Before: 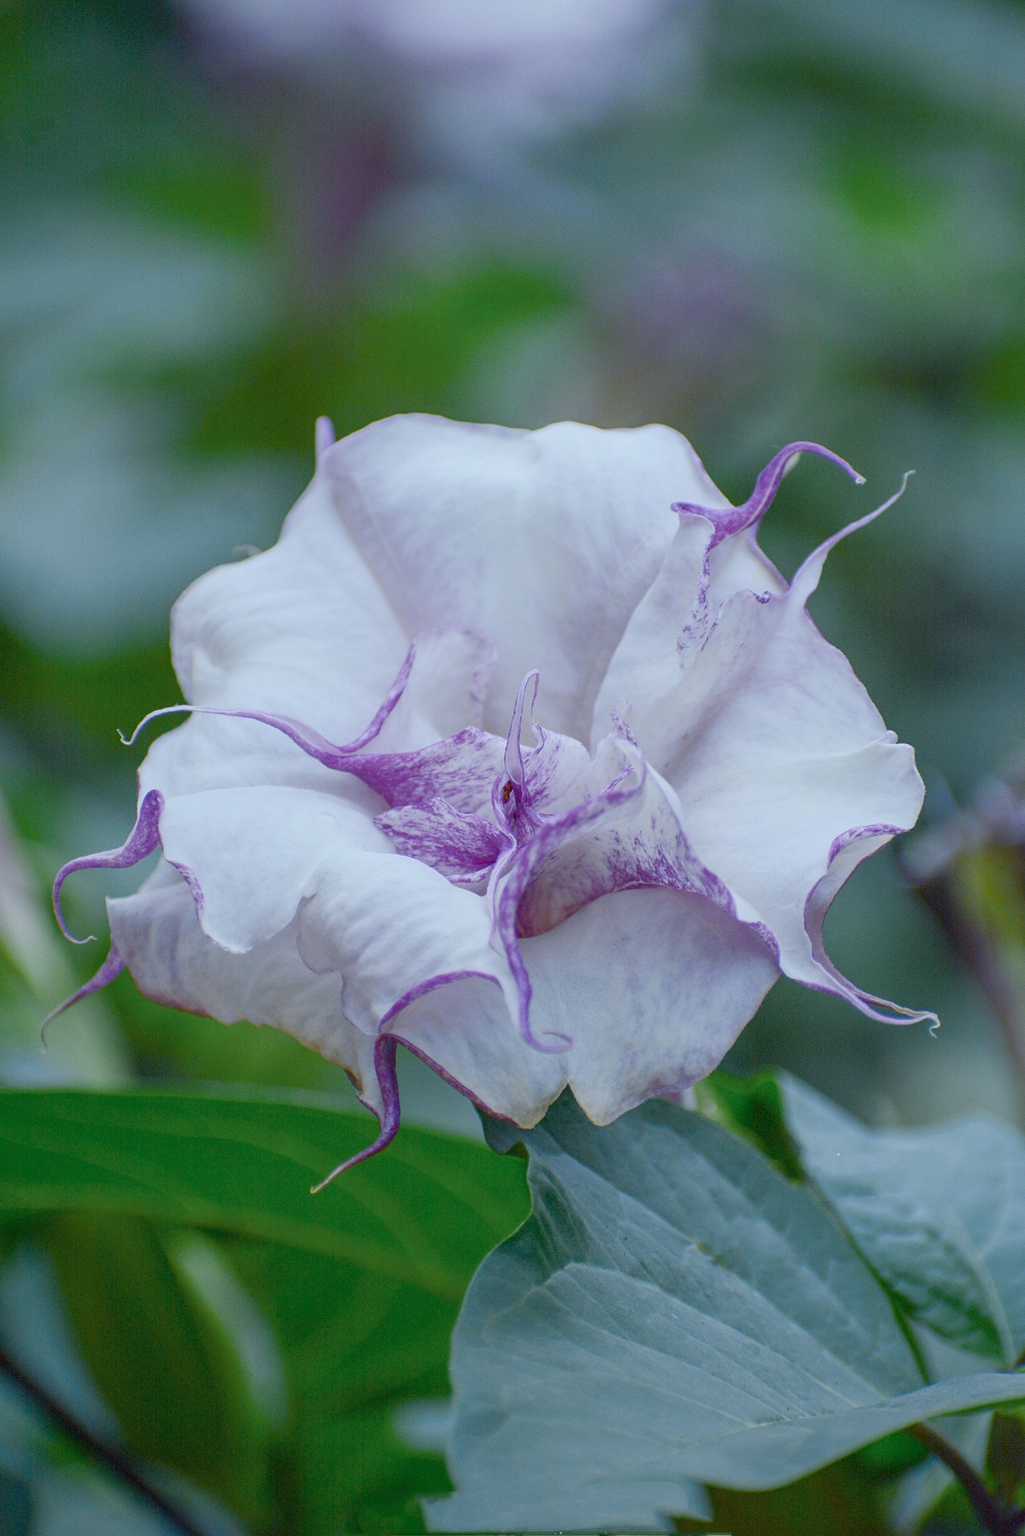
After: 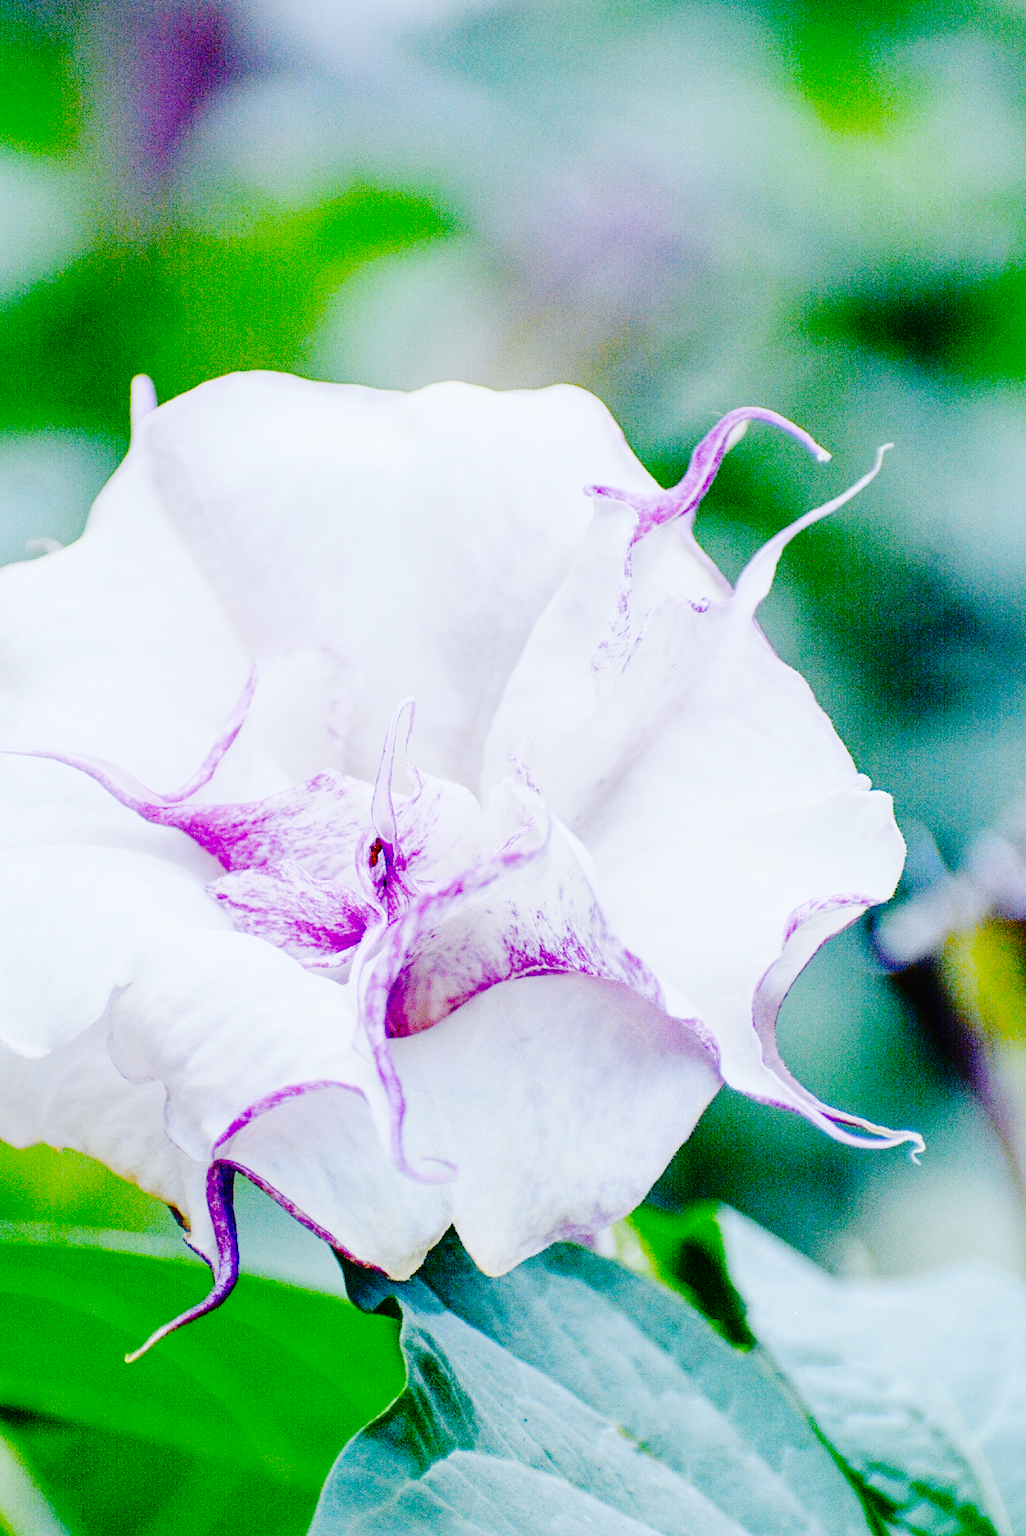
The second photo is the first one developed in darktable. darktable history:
crop and rotate: left 20.74%, top 7.912%, right 0.375%, bottom 13.378%
tone curve: curves: ch0 [(0, 0) (0.003, 0.002) (0.011, 0.007) (0.025, 0.016) (0.044, 0.027) (0.069, 0.045) (0.1, 0.077) (0.136, 0.114) (0.177, 0.166) (0.224, 0.241) (0.277, 0.328) (0.335, 0.413) (0.399, 0.498) (0.468, 0.572) (0.543, 0.638) (0.623, 0.711) (0.709, 0.786) (0.801, 0.853) (0.898, 0.929) (1, 1)], preserve colors none
contrast brightness saturation: contrast 0.15, brightness 0.05
base curve: curves: ch0 [(0, 0) (0.036, 0.01) (0.123, 0.254) (0.258, 0.504) (0.507, 0.748) (1, 1)], preserve colors none
